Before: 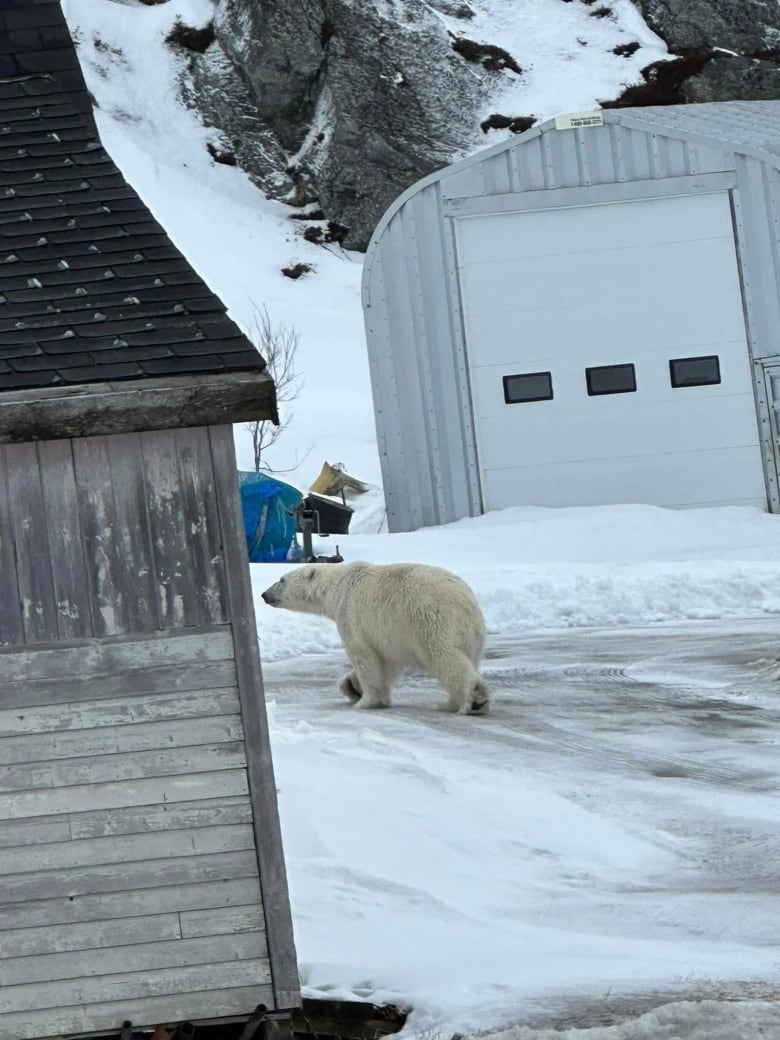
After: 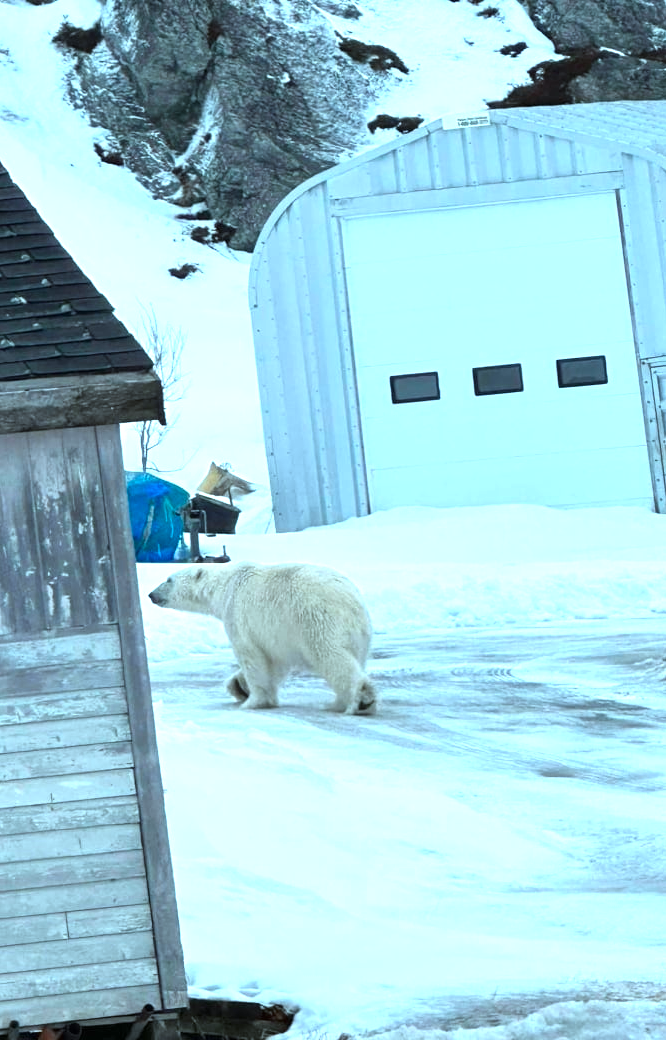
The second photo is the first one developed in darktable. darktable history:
crop and rotate: left 14.584%
color correction: highlights a* -11.71, highlights b* -15.58
exposure: black level correction 0, exposure 1 EV, compensate exposure bias true, compensate highlight preservation false
